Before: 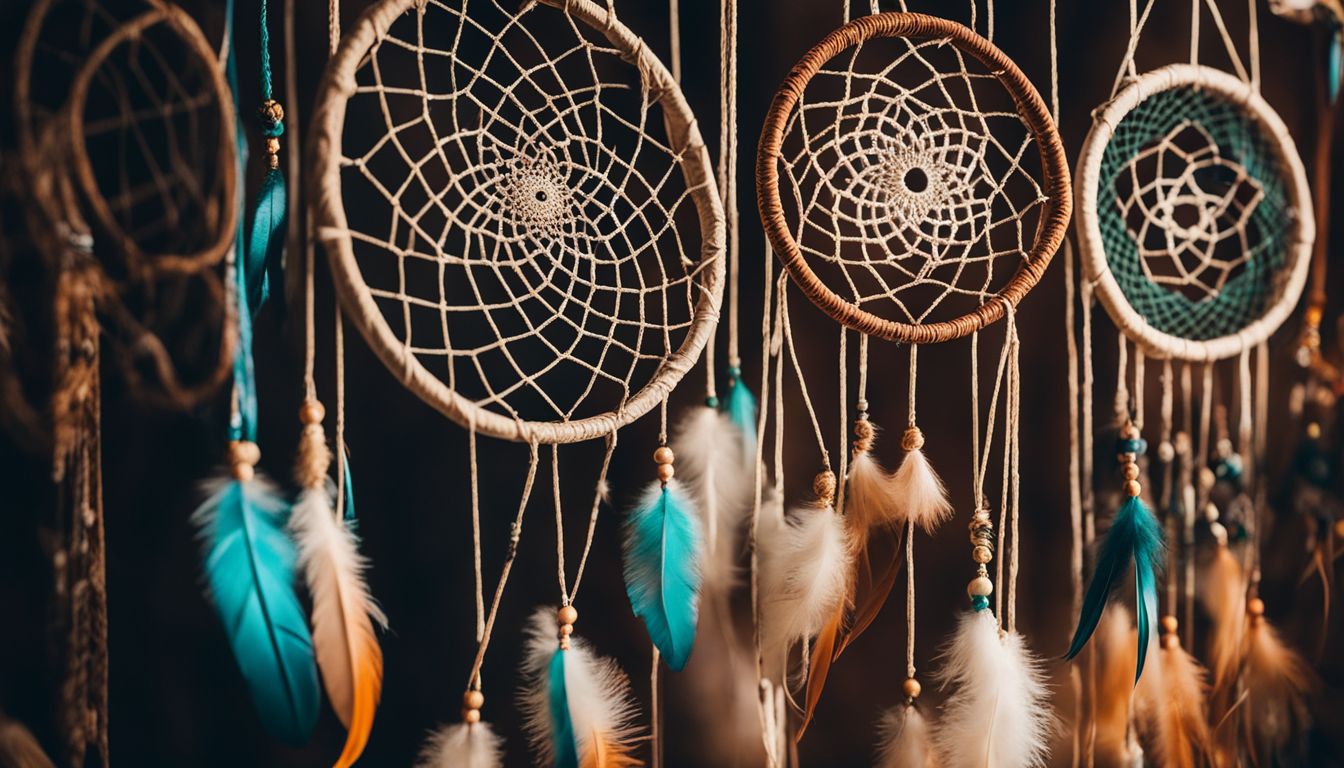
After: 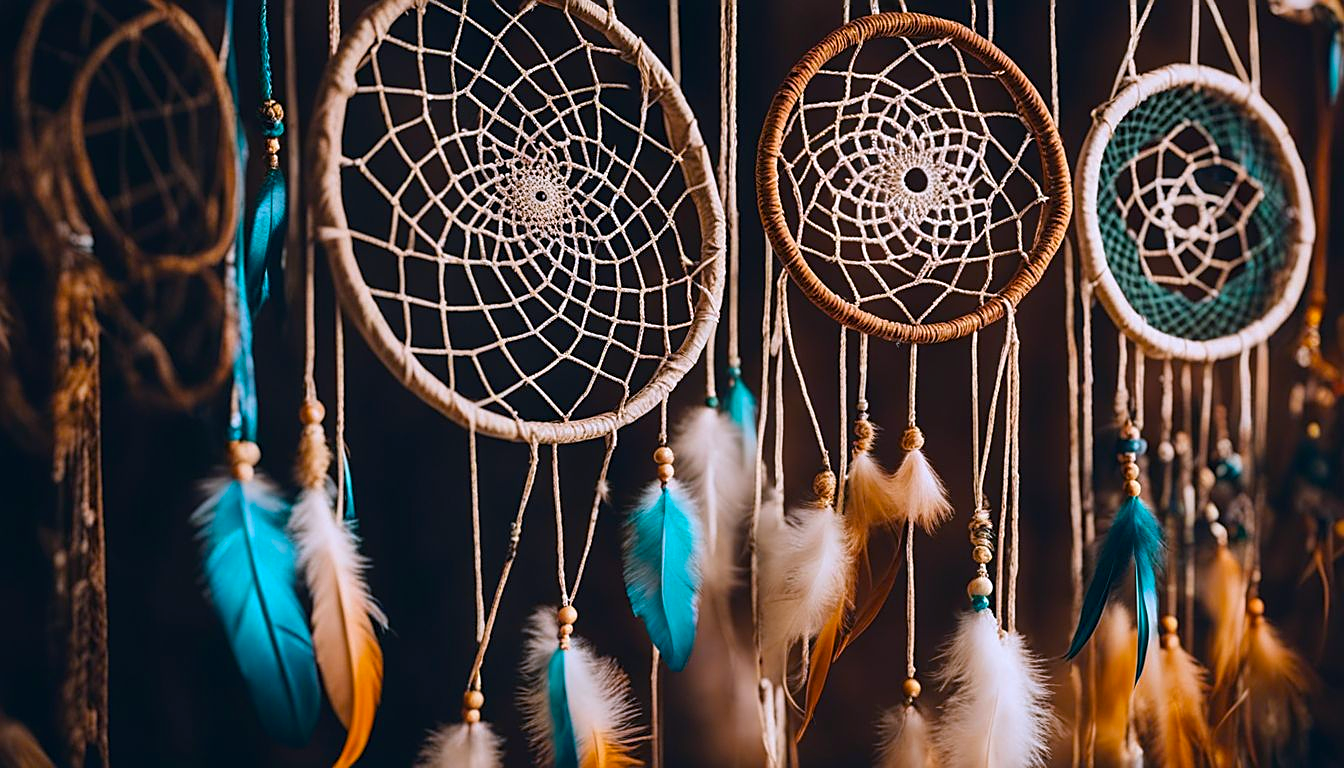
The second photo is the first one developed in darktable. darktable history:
sharpen: on, module defaults
white balance: red 0.967, blue 1.119, emerald 0.756
exposure: exposure -0.064 EV, compensate highlight preservation false
color balance rgb: perceptual saturation grading › global saturation 25%, global vibrance 20%
